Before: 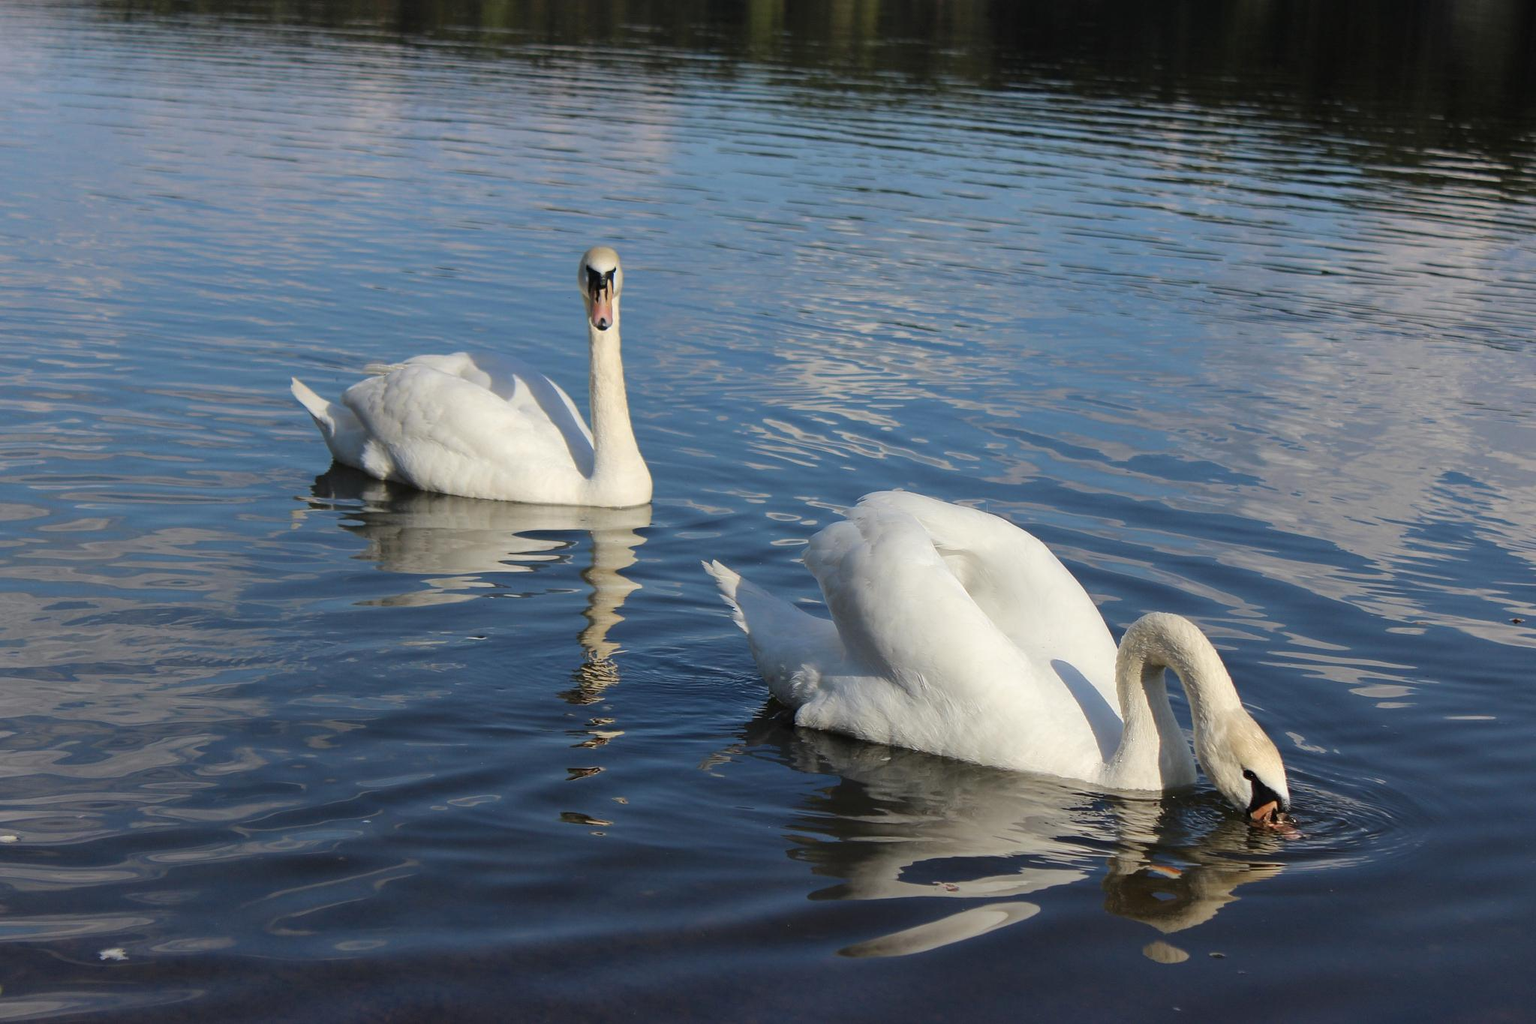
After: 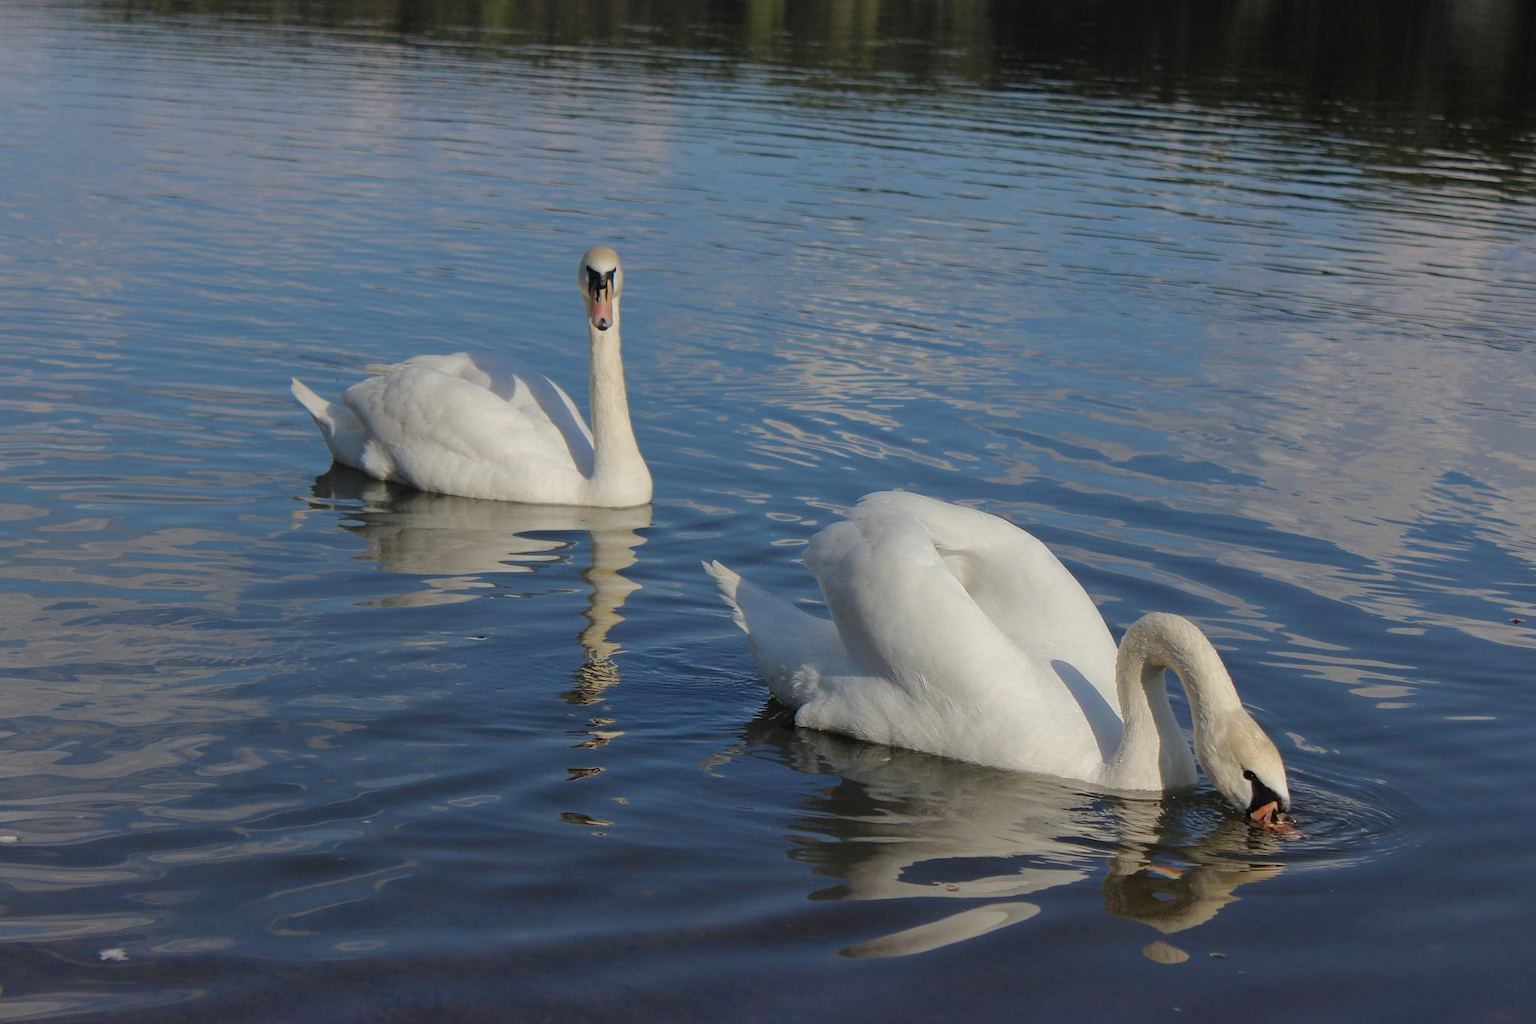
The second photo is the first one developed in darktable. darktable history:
tone equalizer: -8 EV 0.269 EV, -7 EV 0.415 EV, -6 EV 0.407 EV, -5 EV 0.216 EV, -3 EV -0.254 EV, -2 EV -0.446 EV, -1 EV -0.4 EV, +0 EV -0.241 EV, edges refinement/feathering 500, mask exposure compensation -1.57 EV, preserve details no
